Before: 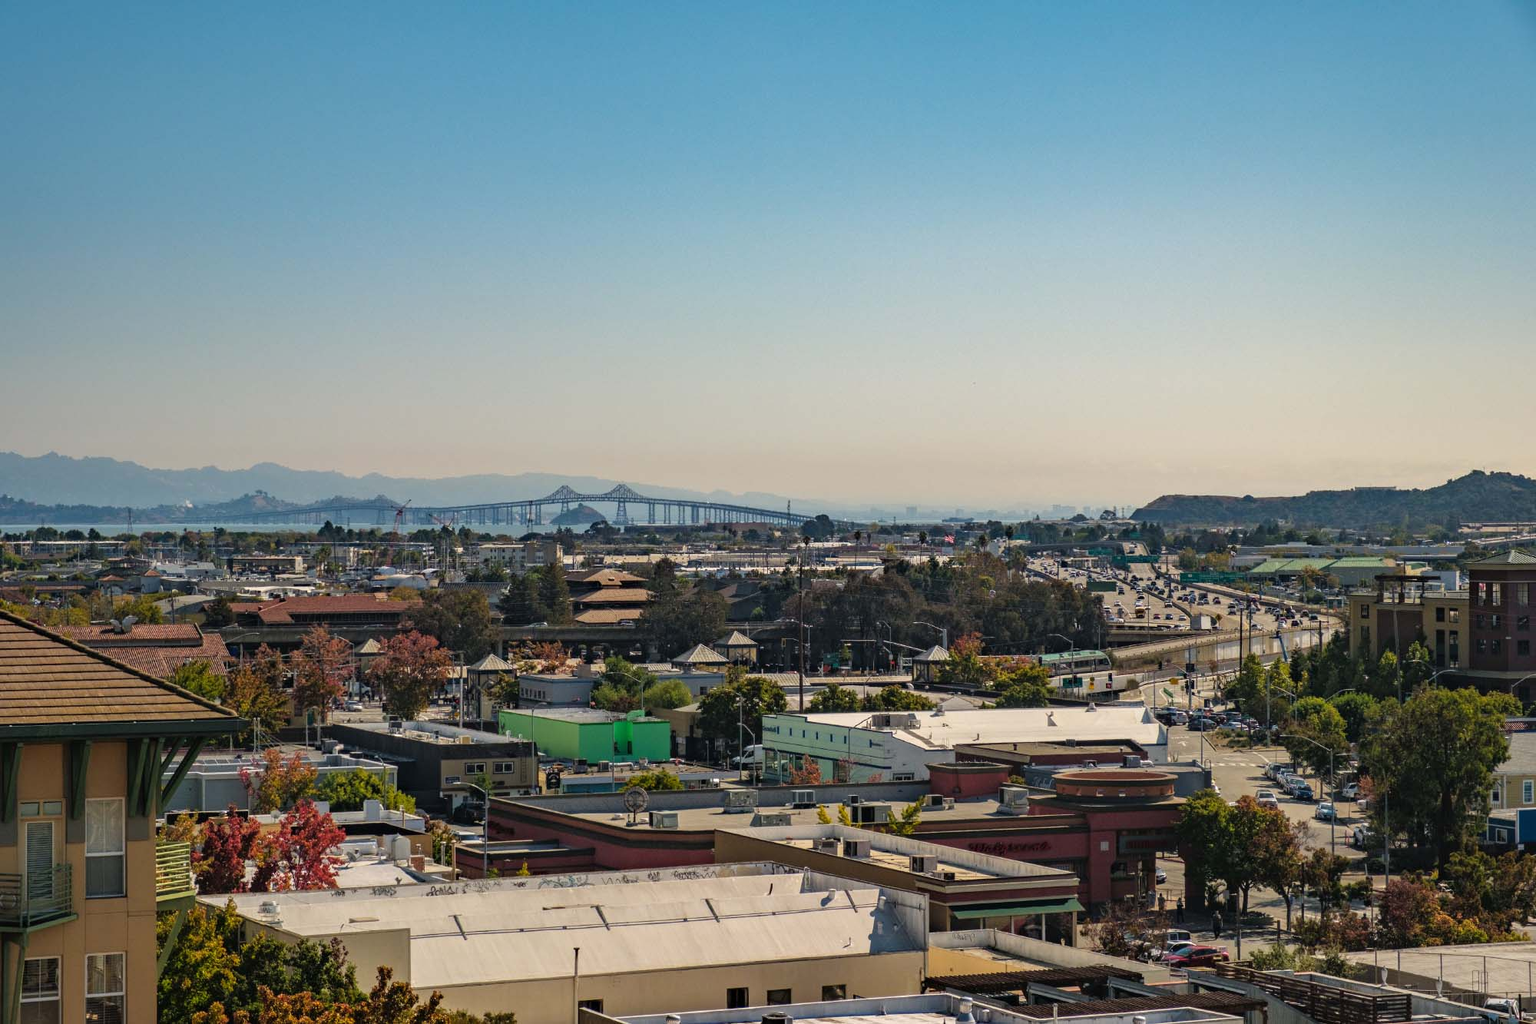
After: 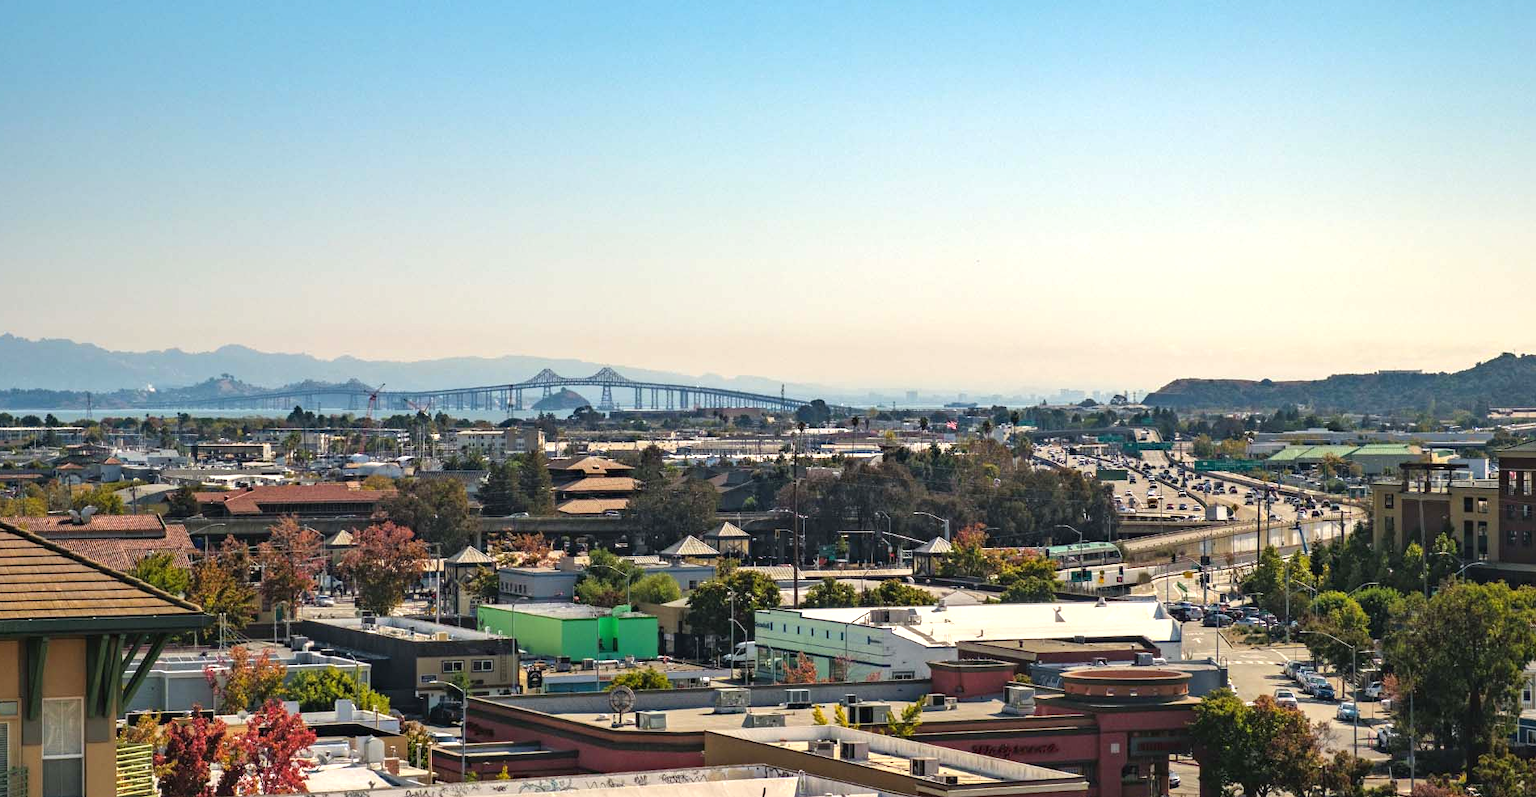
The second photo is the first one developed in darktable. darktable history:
exposure: black level correction 0, exposure 0.7 EV, compensate exposure bias true, compensate highlight preservation false
crop and rotate: left 2.991%, top 13.302%, right 1.981%, bottom 12.636%
